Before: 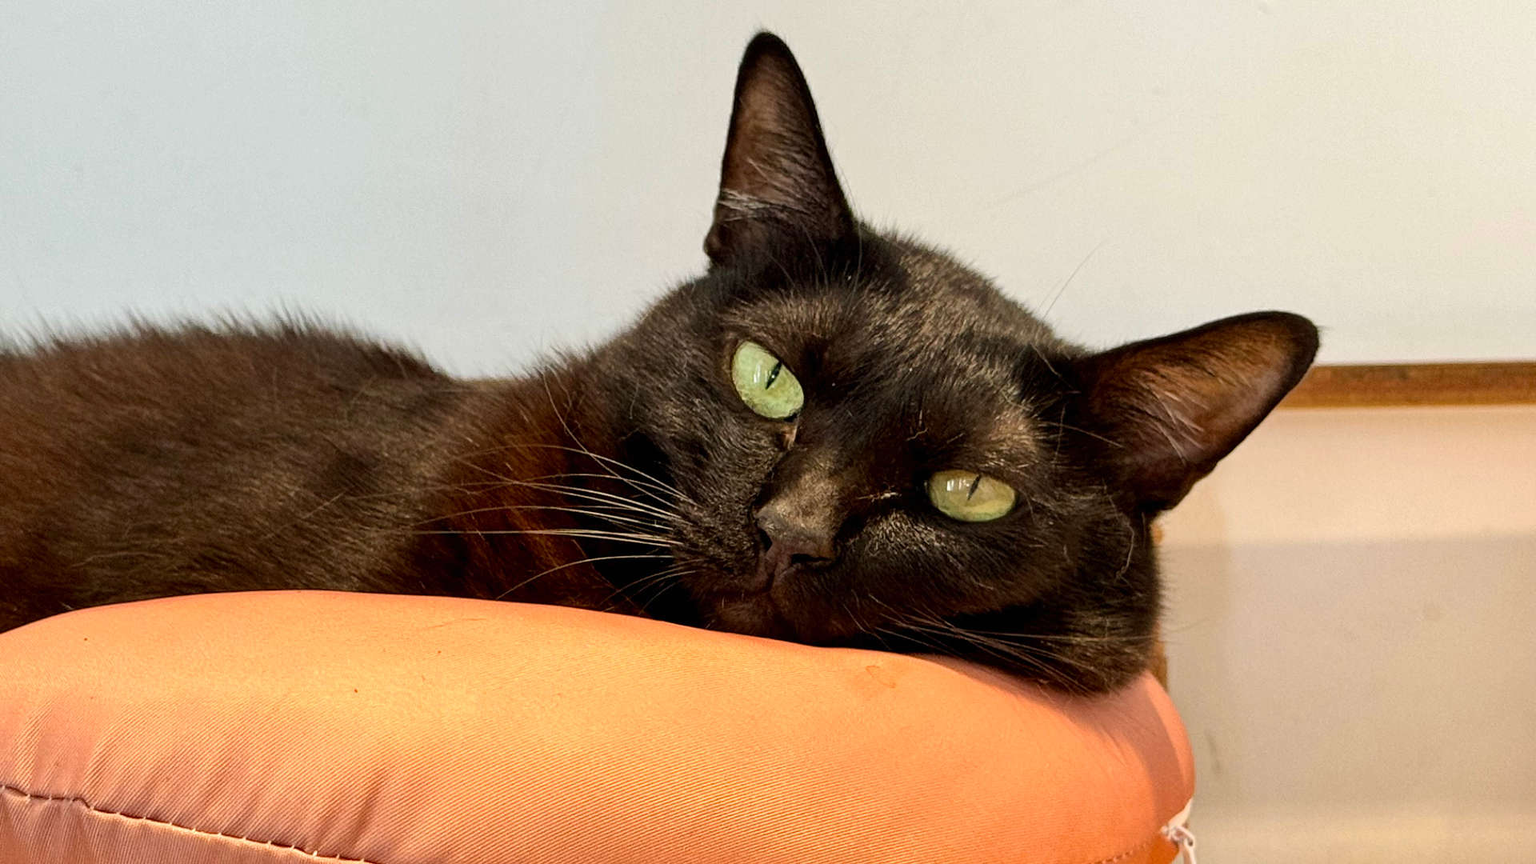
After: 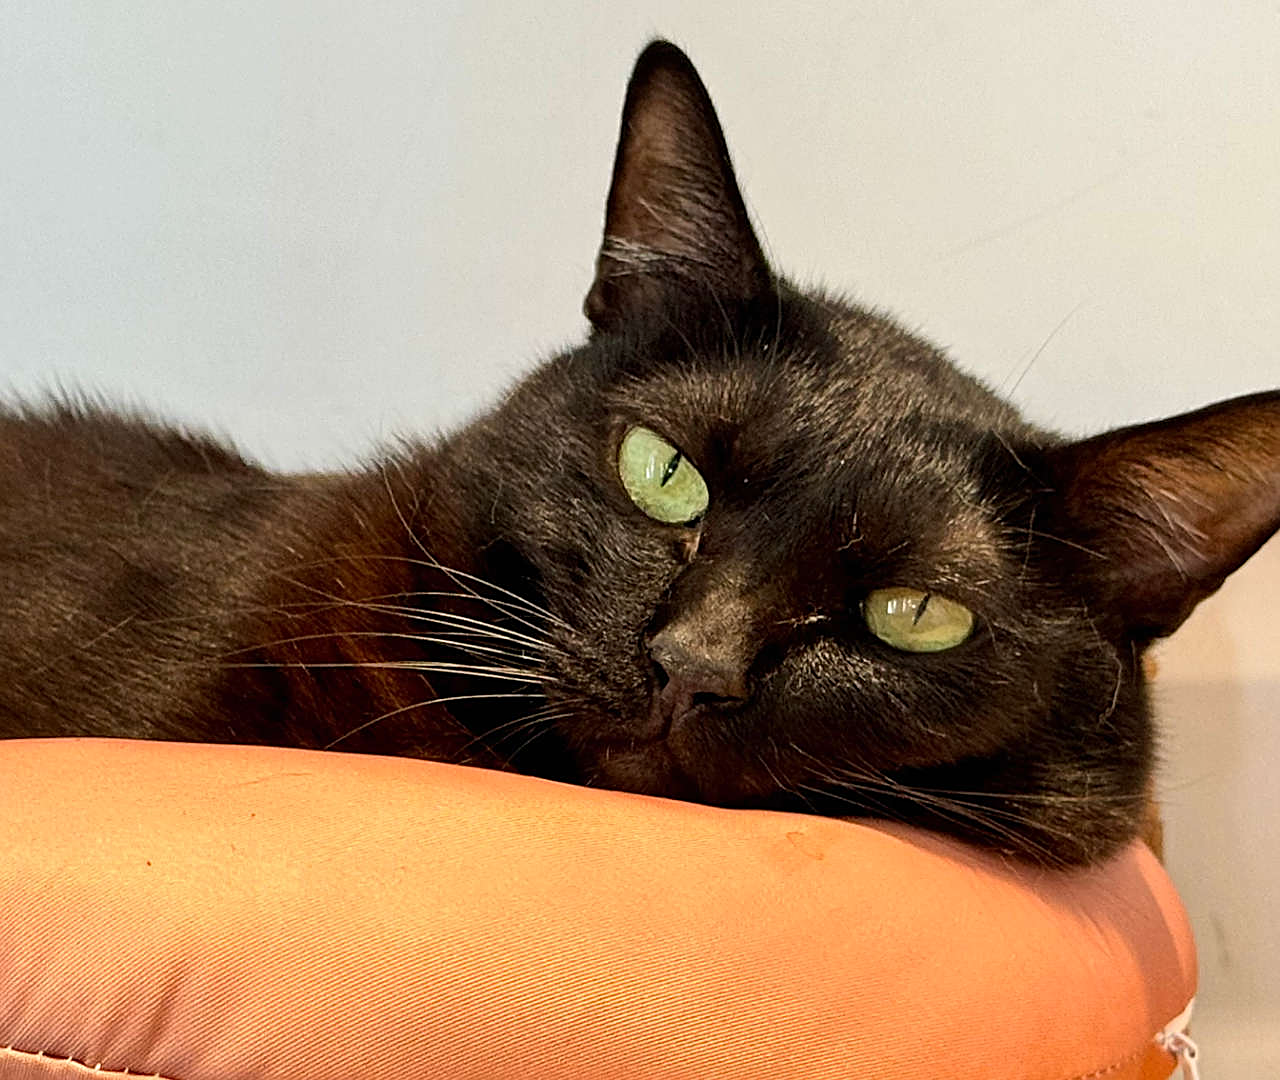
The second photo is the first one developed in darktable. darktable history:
crop and rotate: left 15.446%, right 17.836%
sharpen: on, module defaults
tone equalizer: on, module defaults
